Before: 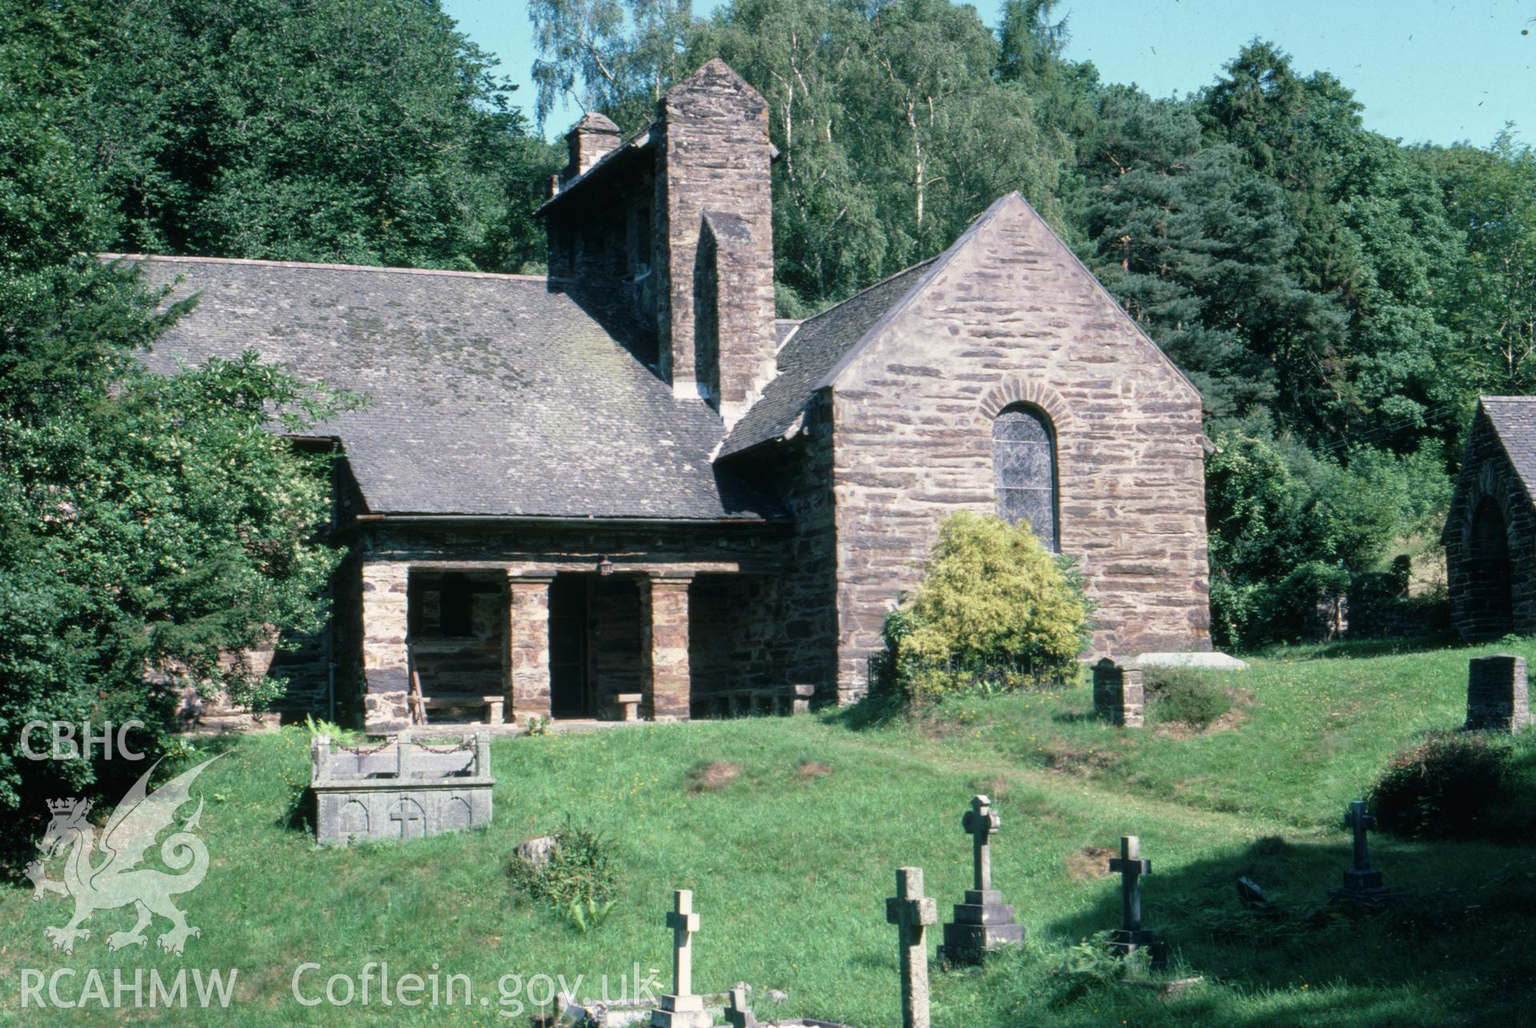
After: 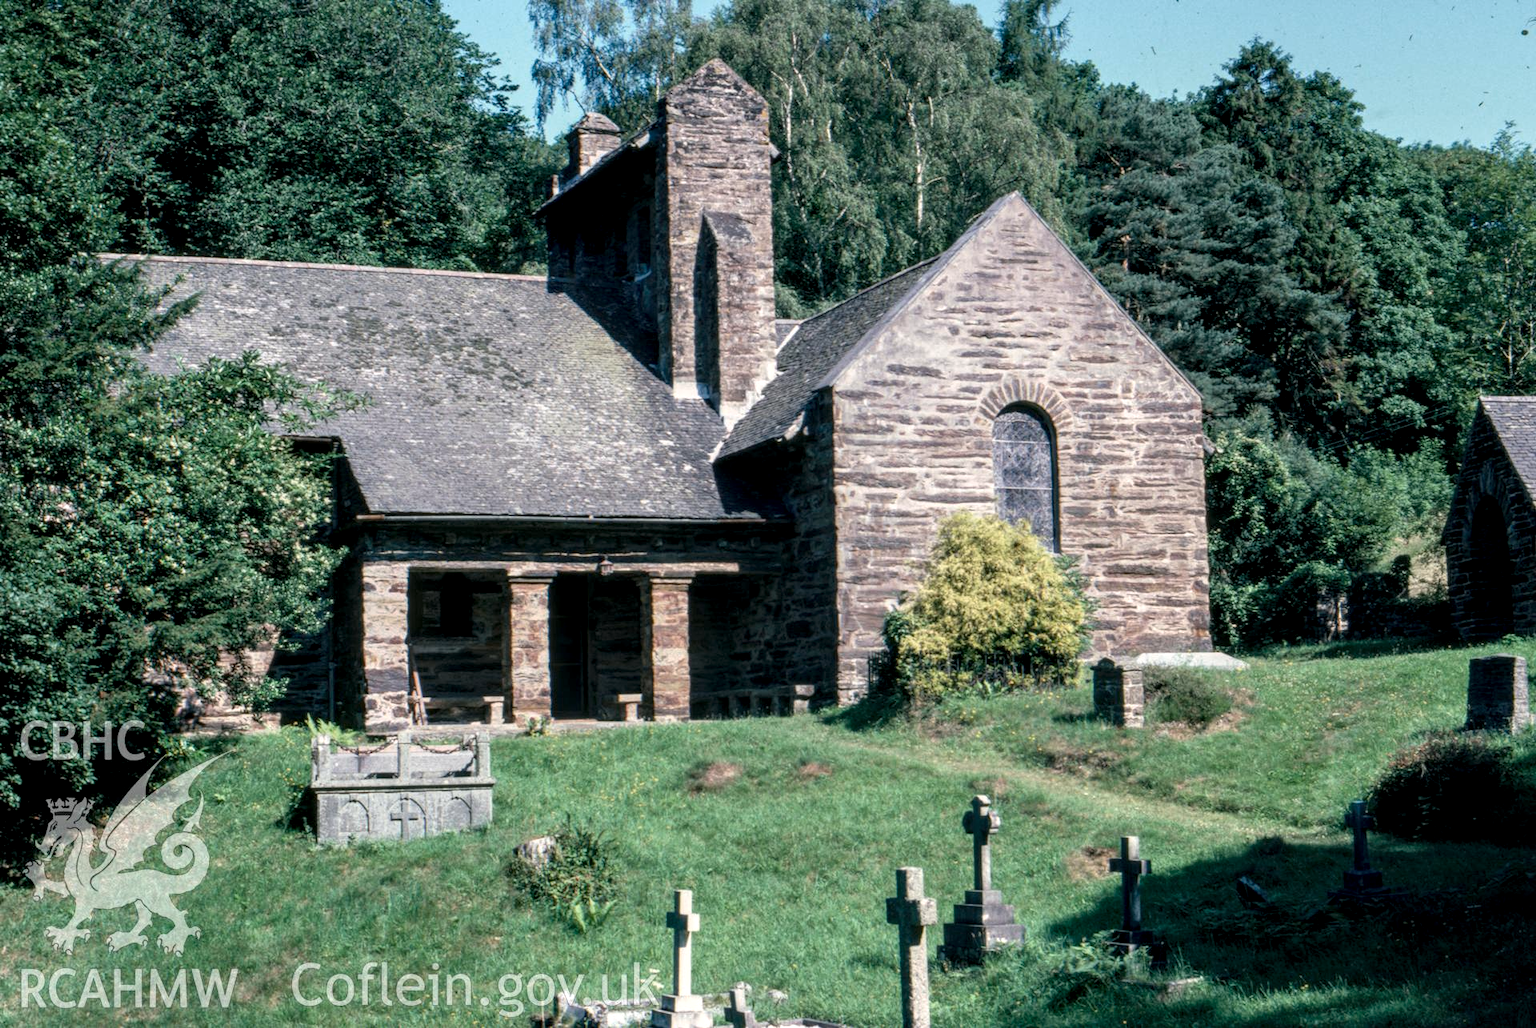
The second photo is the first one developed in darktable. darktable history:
exposure: exposure -0.155 EV, compensate exposure bias true, compensate highlight preservation false
local contrast: detail 150%
